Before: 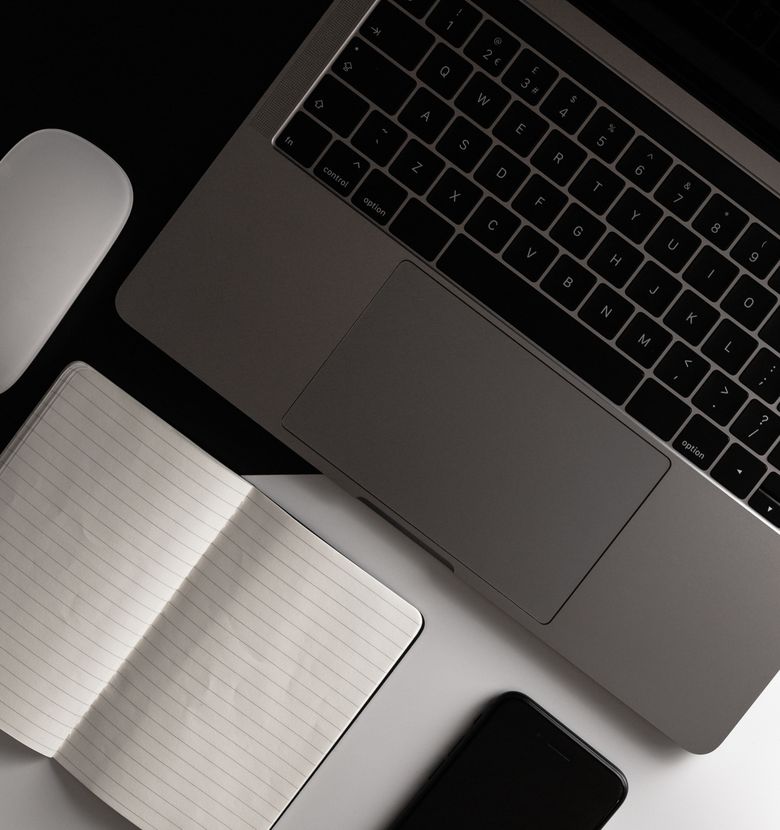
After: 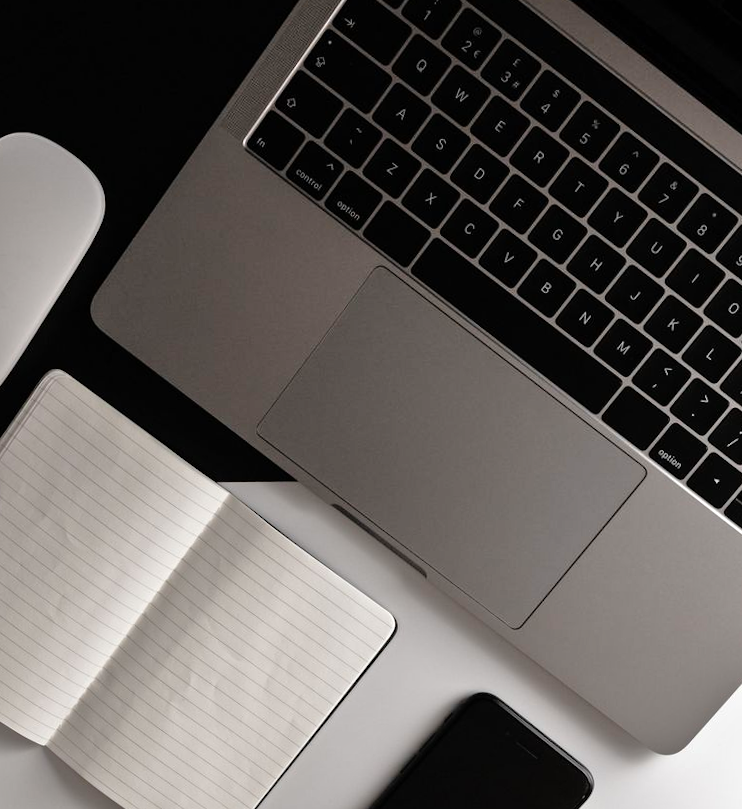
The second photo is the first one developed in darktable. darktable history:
rotate and perspective: rotation 0.074°, lens shift (vertical) 0.096, lens shift (horizontal) -0.041, crop left 0.043, crop right 0.952, crop top 0.024, crop bottom 0.979
tone equalizer: -7 EV 0.15 EV, -6 EV 0.6 EV, -5 EV 1.15 EV, -4 EV 1.33 EV, -3 EV 1.15 EV, -2 EV 0.6 EV, -1 EV 0.15 EV, mask exposure compensation -0.5 EV
